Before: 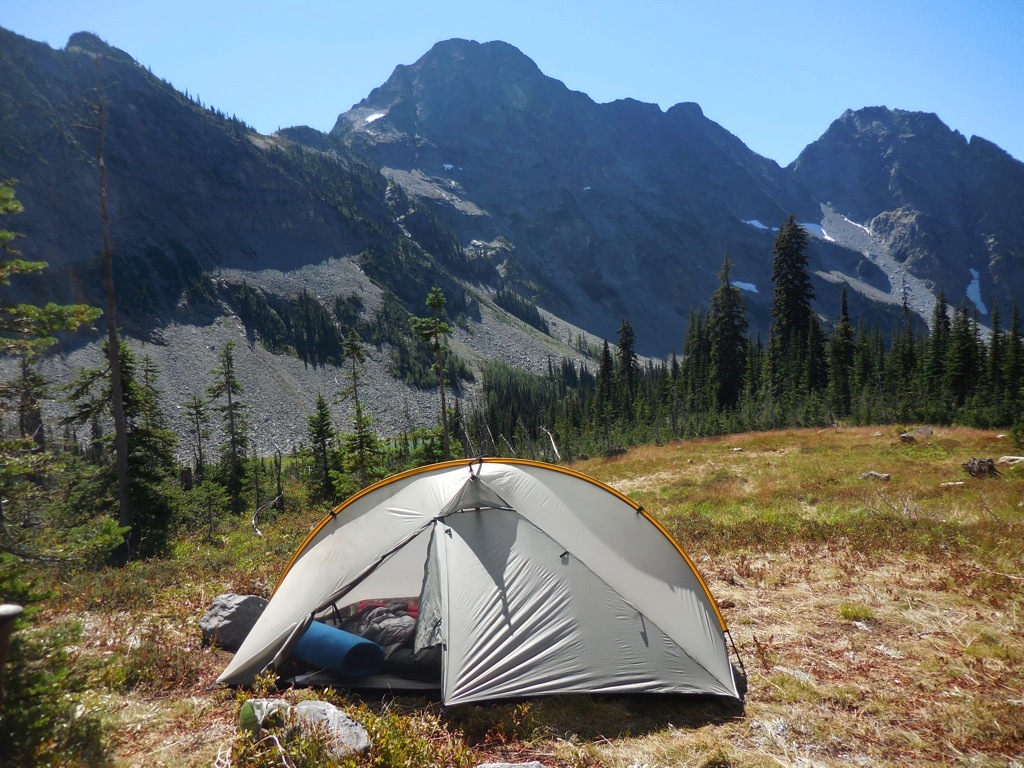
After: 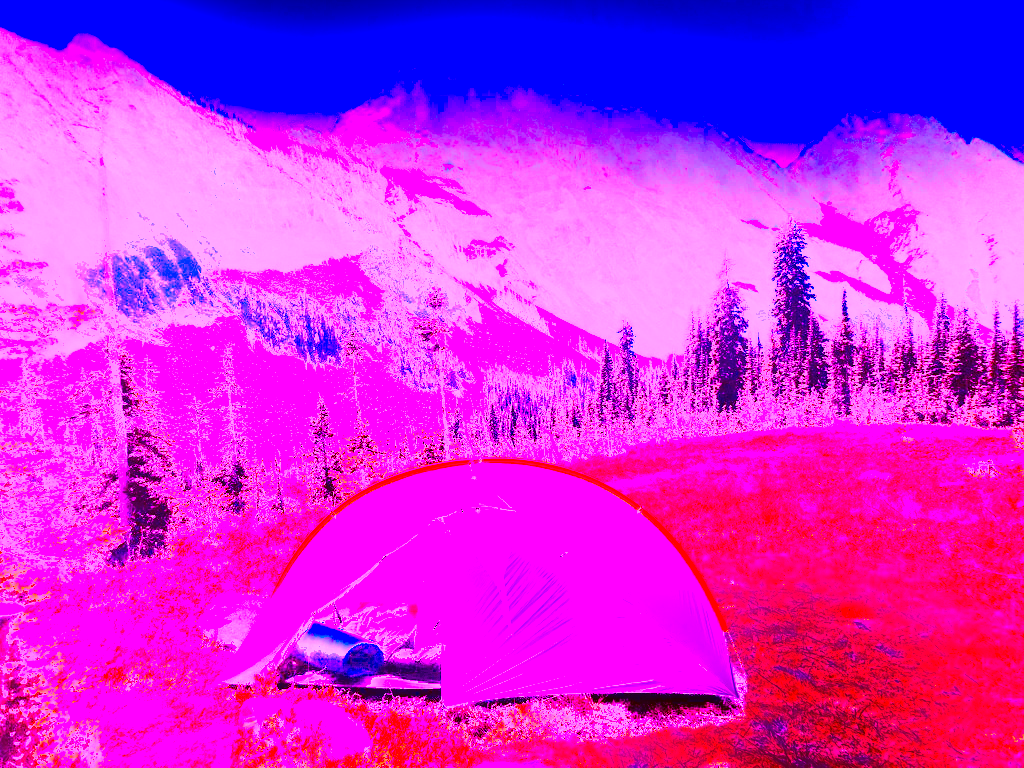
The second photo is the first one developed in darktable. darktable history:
white balance: red 8, blue 8
exposure: black level correction 0, exposure 0.9 EV, compensate highlight preservation false
shadows and highlights: shadows 37.27, highlights -28.18, soften with gaussian
